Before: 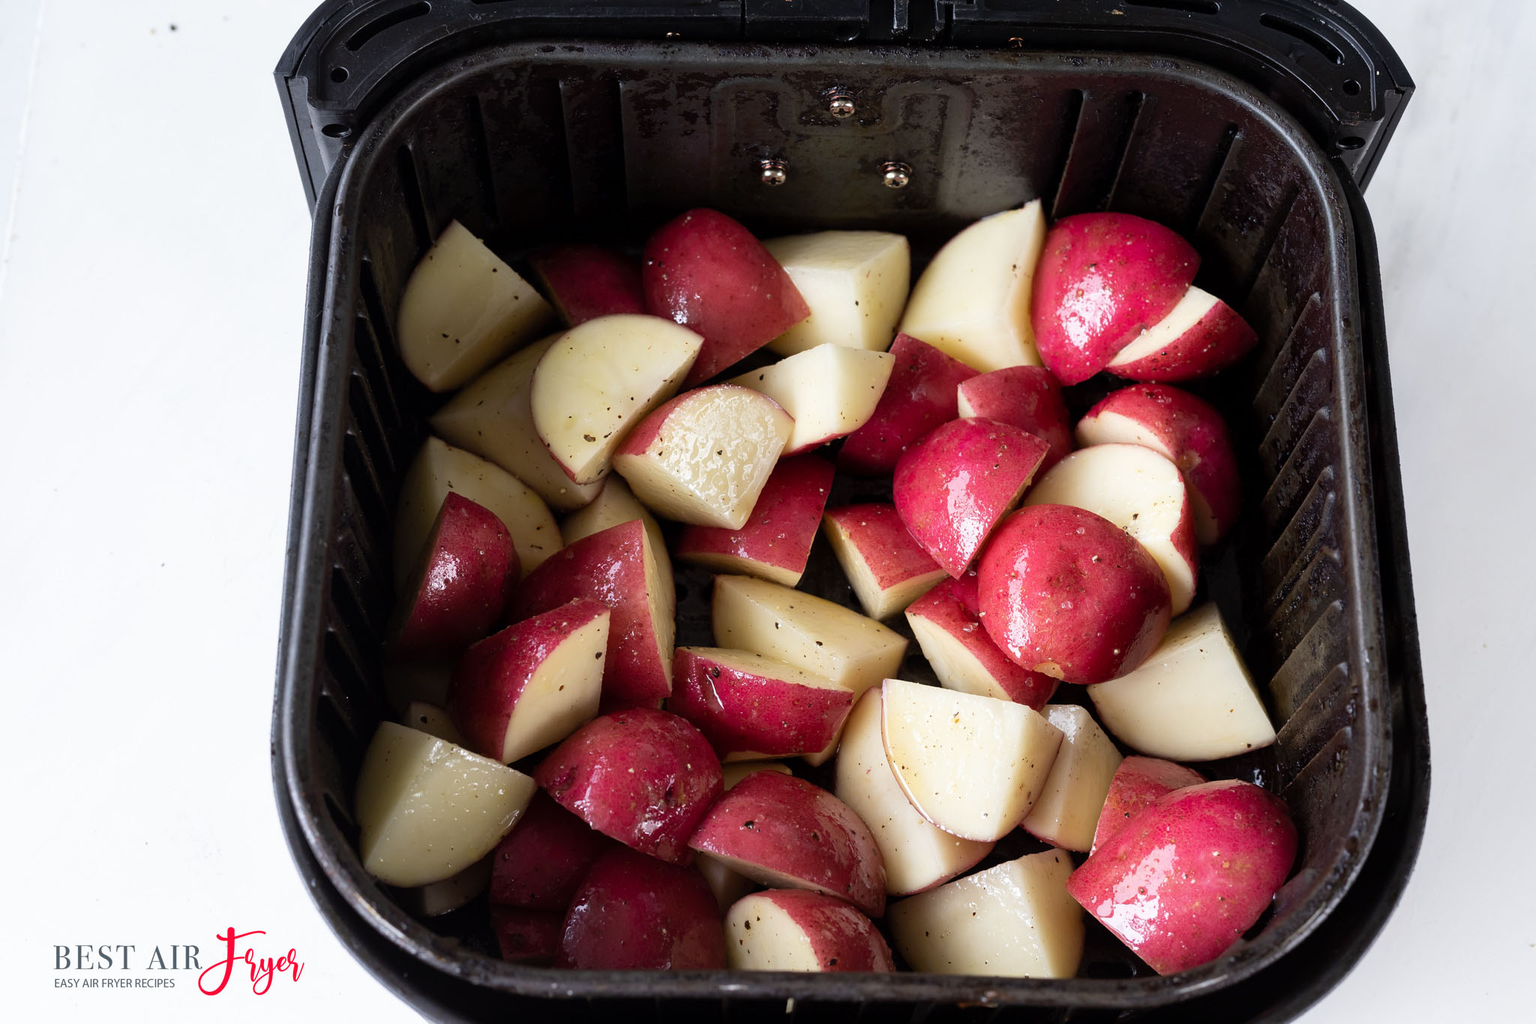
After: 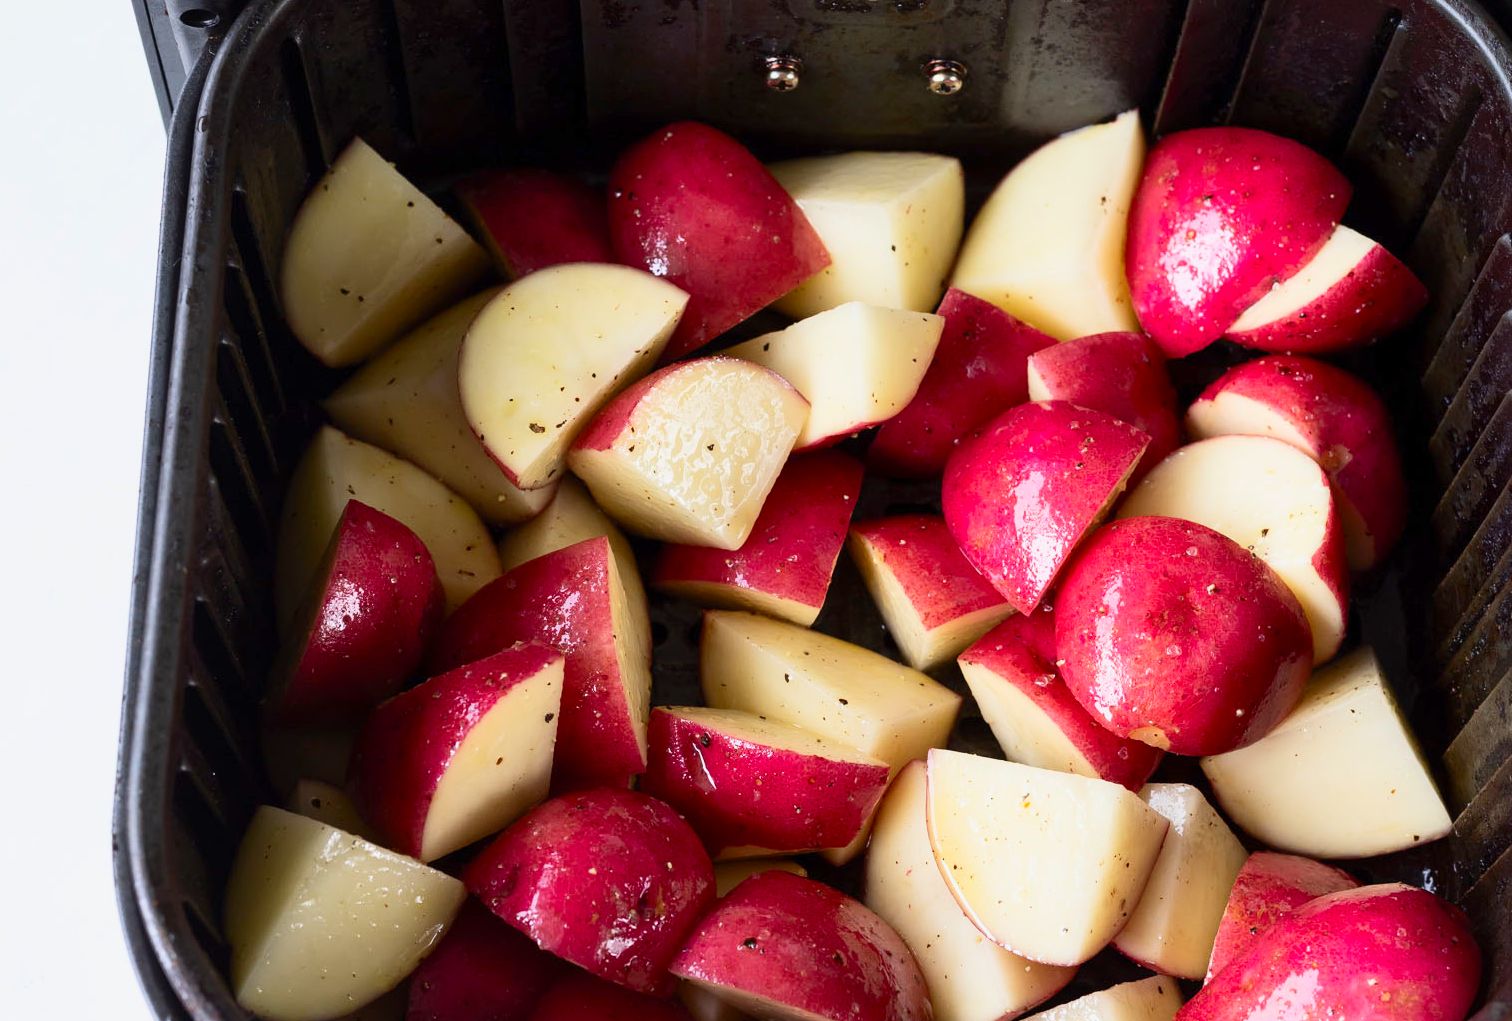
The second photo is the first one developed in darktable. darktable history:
contrast brightness saturation: contrast 0.234, brightness 0.096, saturation 0.293
color balance rgb: perceptual saturation grading › global saturation 0.289%, contrast -9.964%
crop and rotate: left 12.194%, top 11.492%, right 13.961%, bottom 13.694%
